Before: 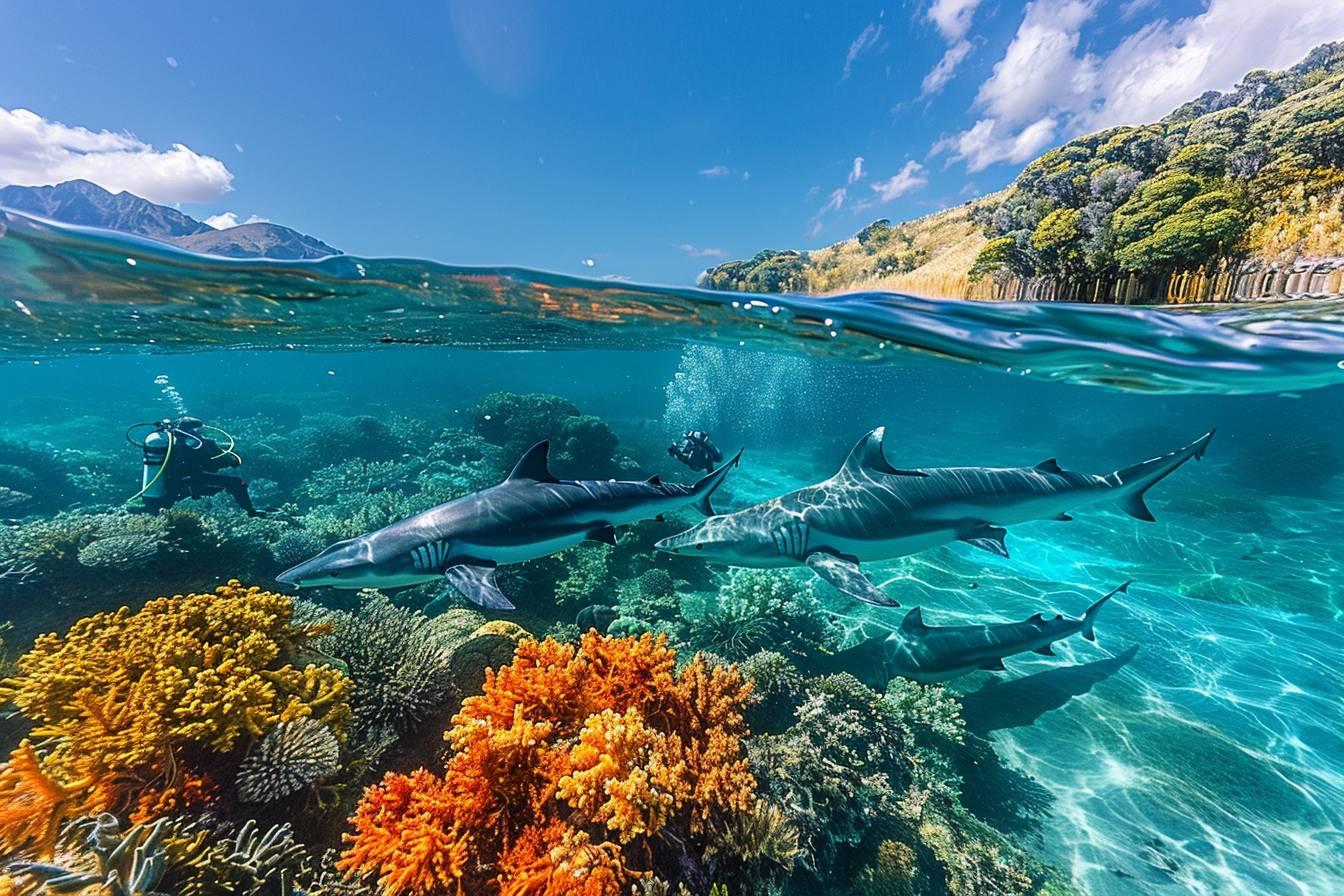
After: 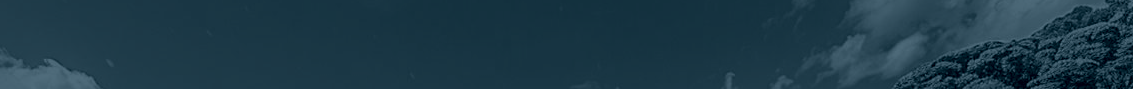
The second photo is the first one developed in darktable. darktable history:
exposure: black level correction 0, exposure -0.721 EV, compensate highlight preservation false
white balance: emerald 1
crop and rotate: left 9.644%, top 9.491%, right 6.021%, bottom 80.509%
colorize: hue 194.4°, saturation 29%, source mix 61.75%, lightness 3.98%, version 1
color correction: highlights a* 5.62, highlights b* 33.57, shadows a* -25.86, shadows b* 4.02
